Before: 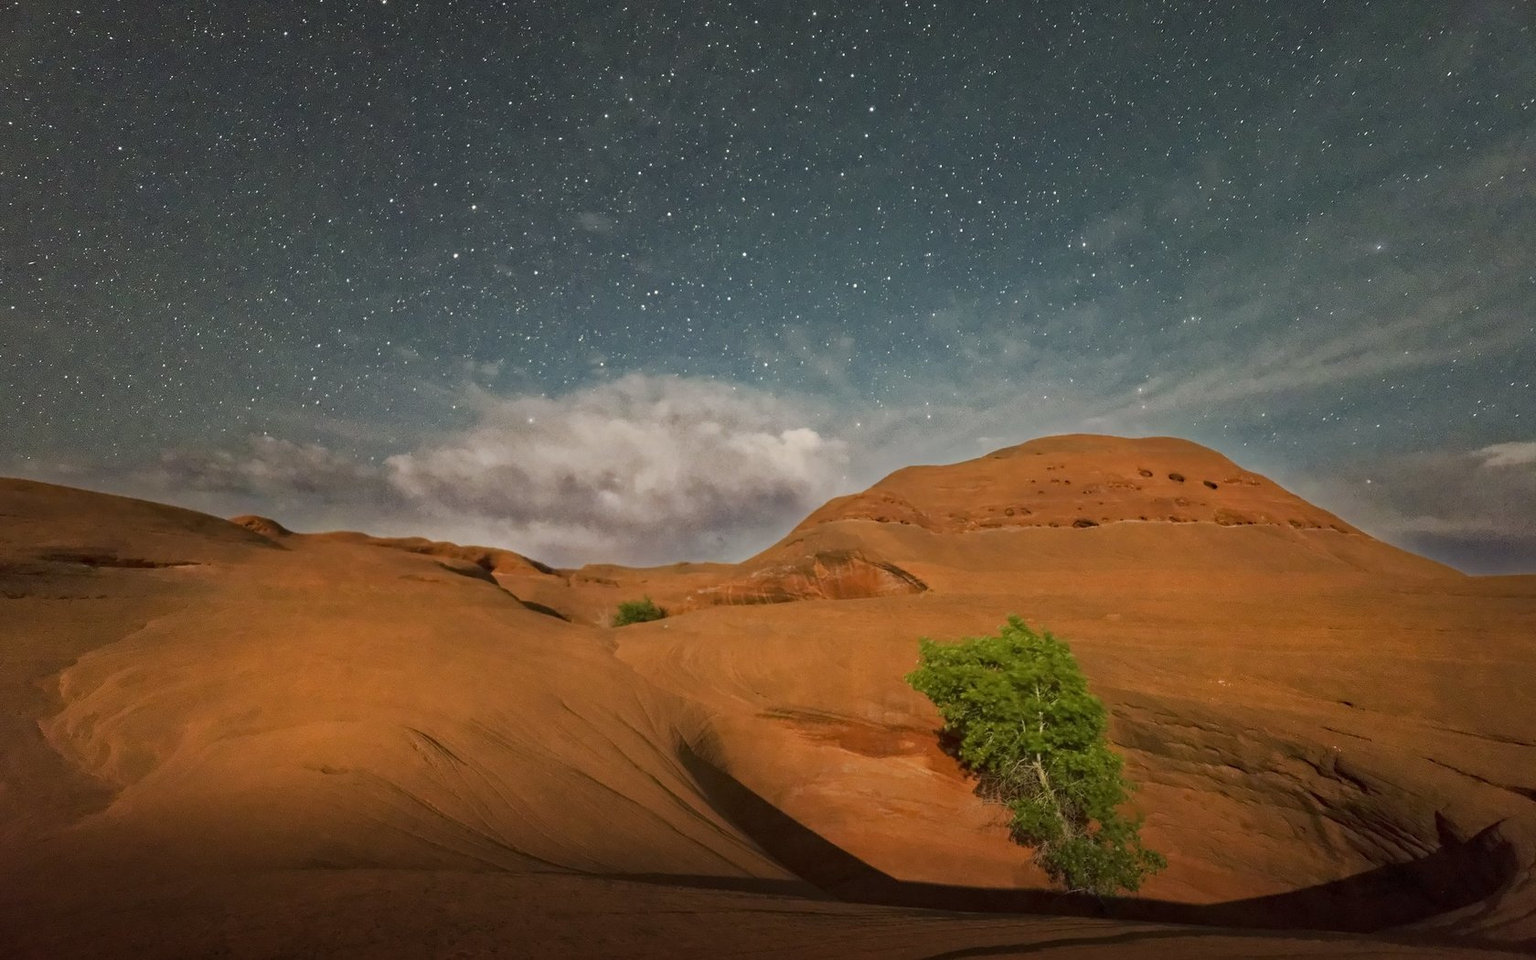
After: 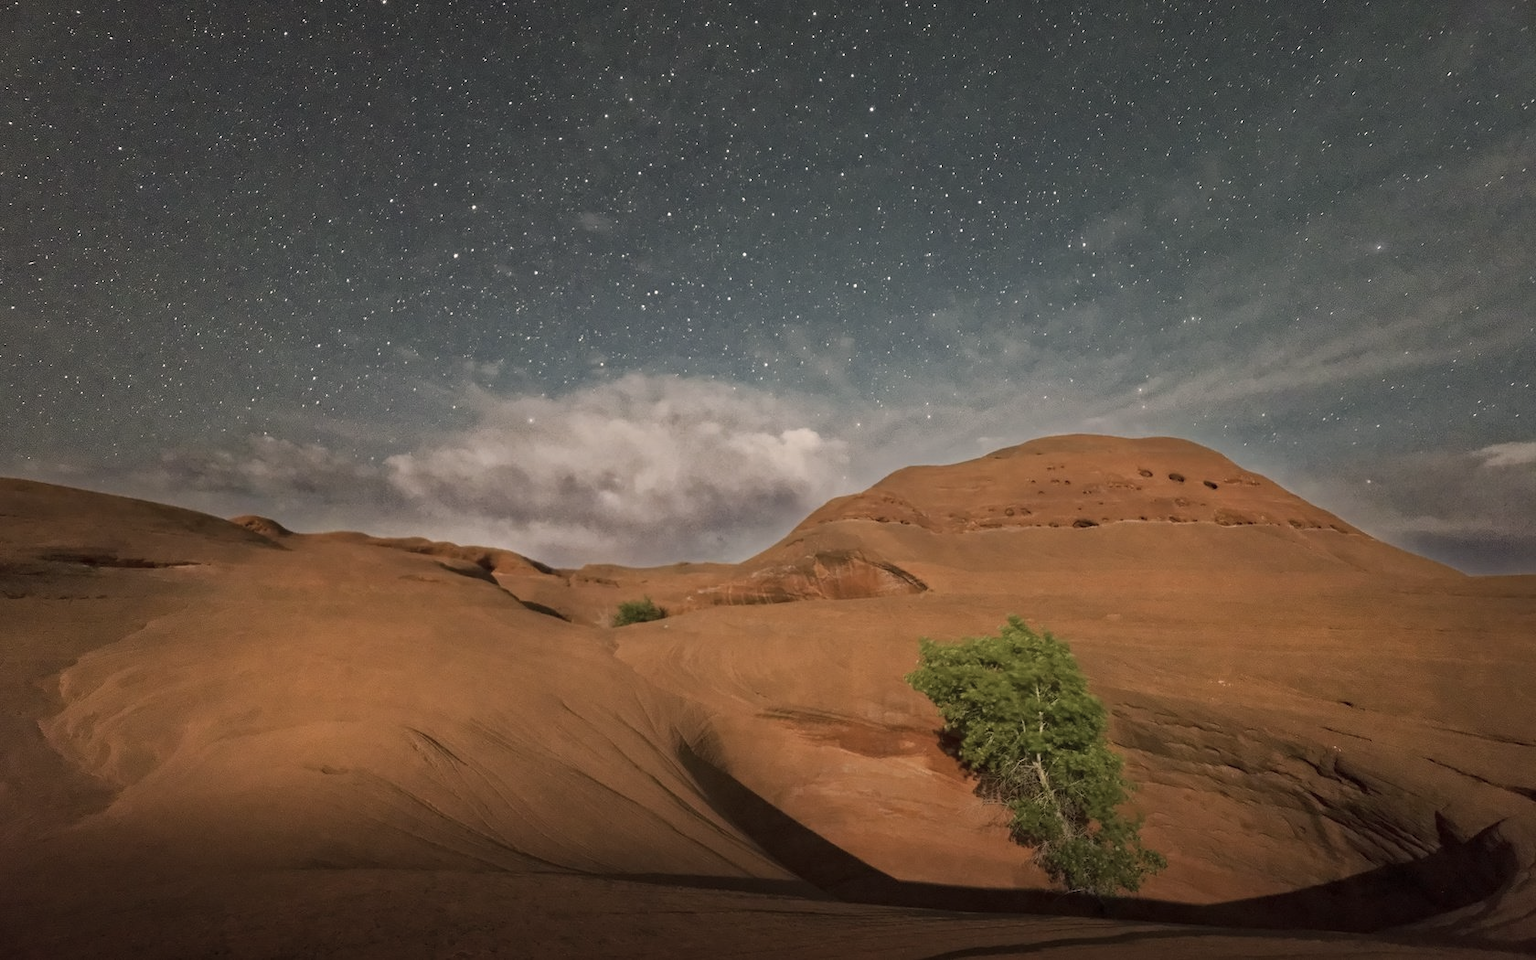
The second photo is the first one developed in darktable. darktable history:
color correction: highlights a* 5.59, highlights b* 5.24, saturation 0.68
